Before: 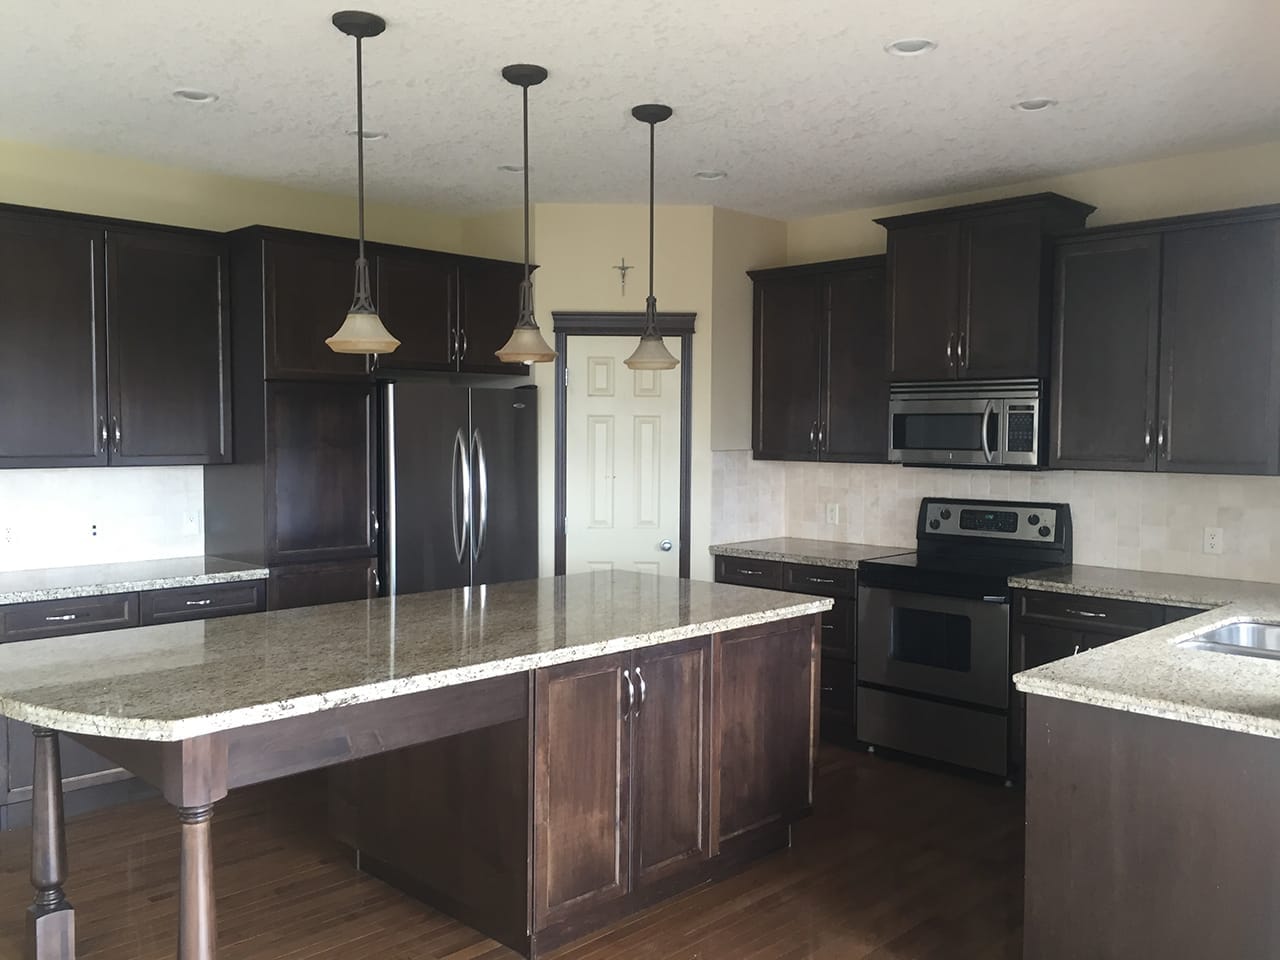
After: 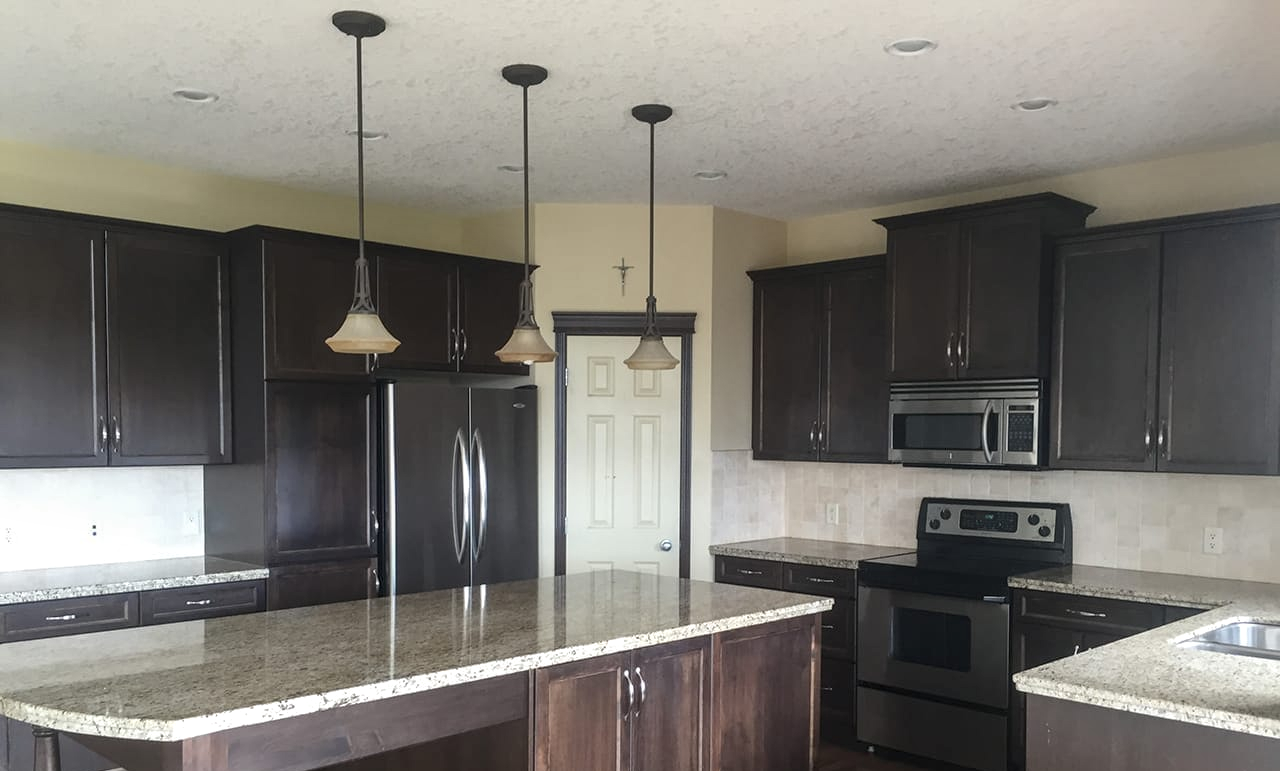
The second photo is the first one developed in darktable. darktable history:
crop: bottom 19.644%
local contrast: on, module defaults
